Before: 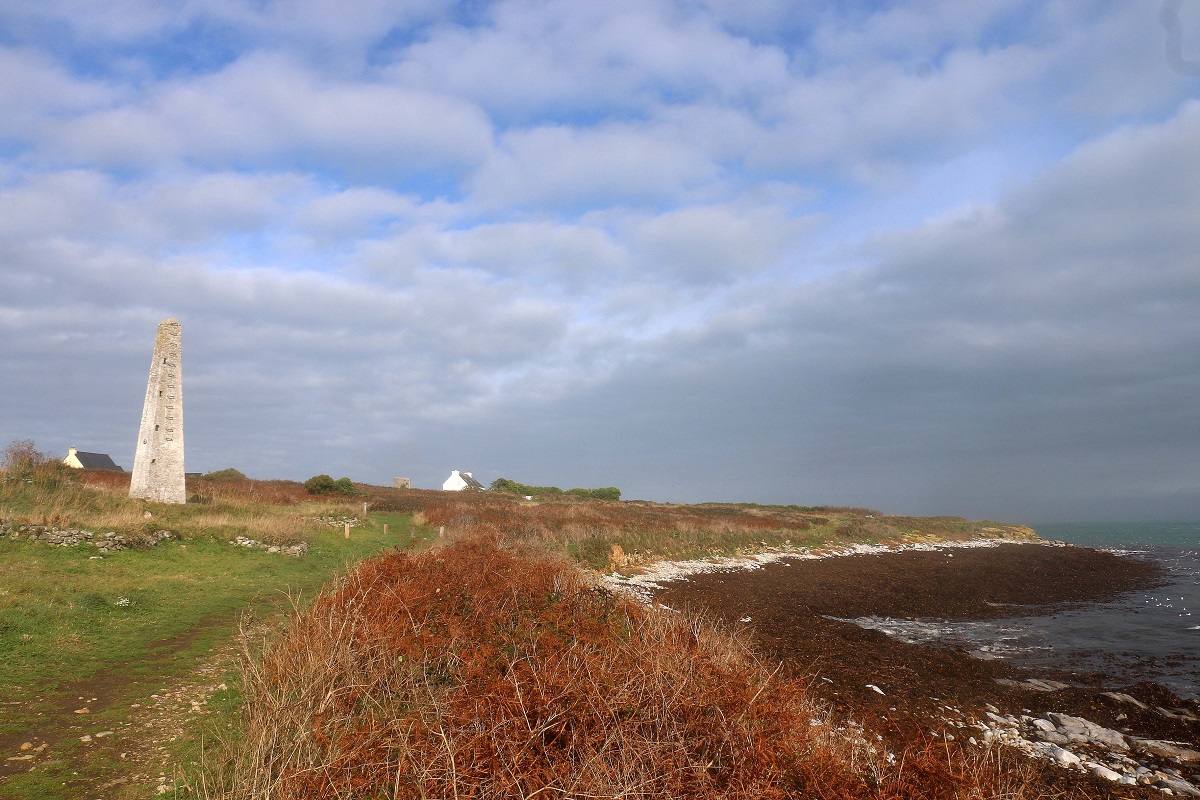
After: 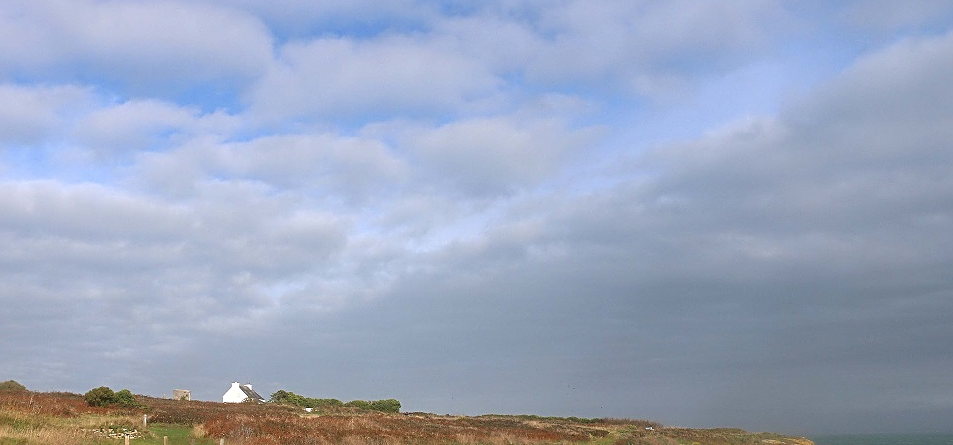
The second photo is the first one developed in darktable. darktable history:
crop: left 18.38%, top 11.092%, right 2.134%, bottom 33.217%
sharpen: radius 2.531, amount 0.628
